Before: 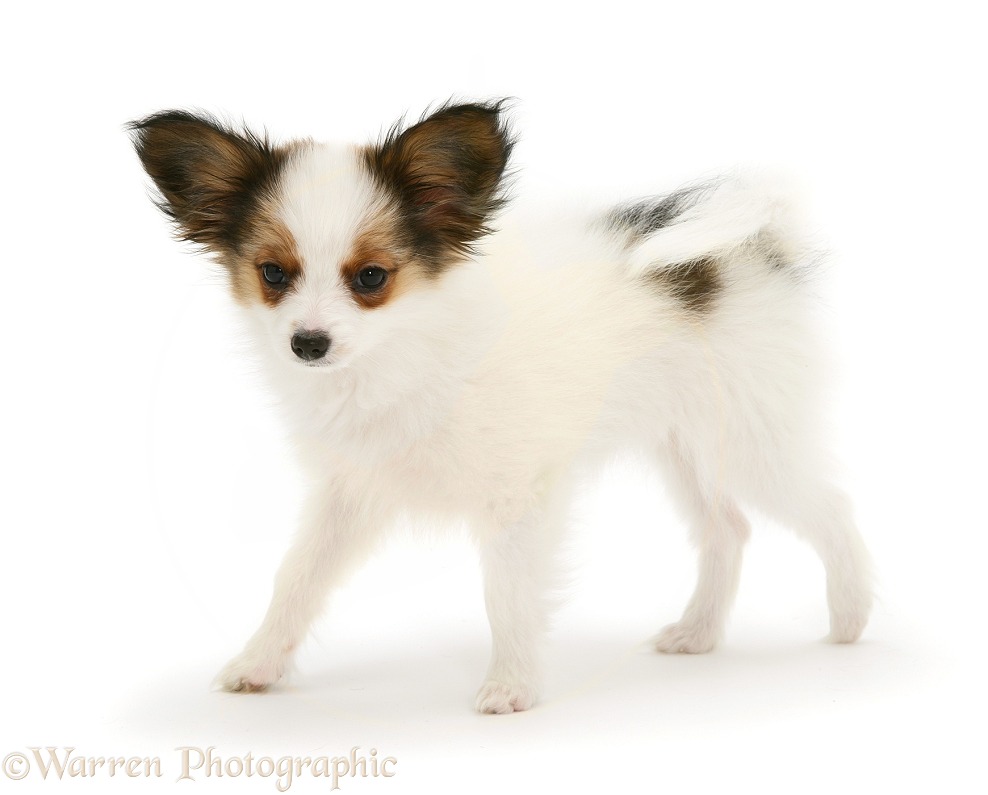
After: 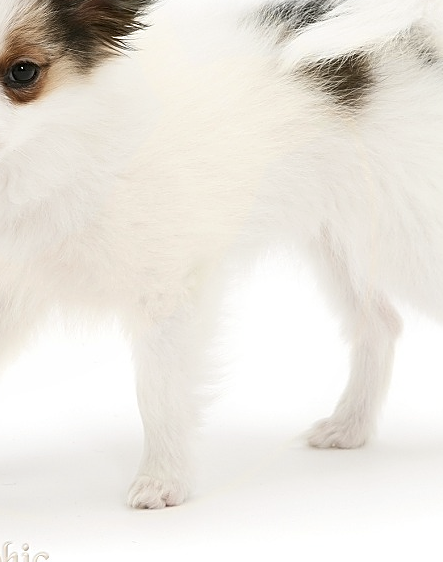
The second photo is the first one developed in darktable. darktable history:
crop: left 35.322%, top 25.825%, right 19.77%, bottom 3.364%
sharpen: amount 0.596
contrast brightness saturation: contrast 0.097, saturation -0.282
